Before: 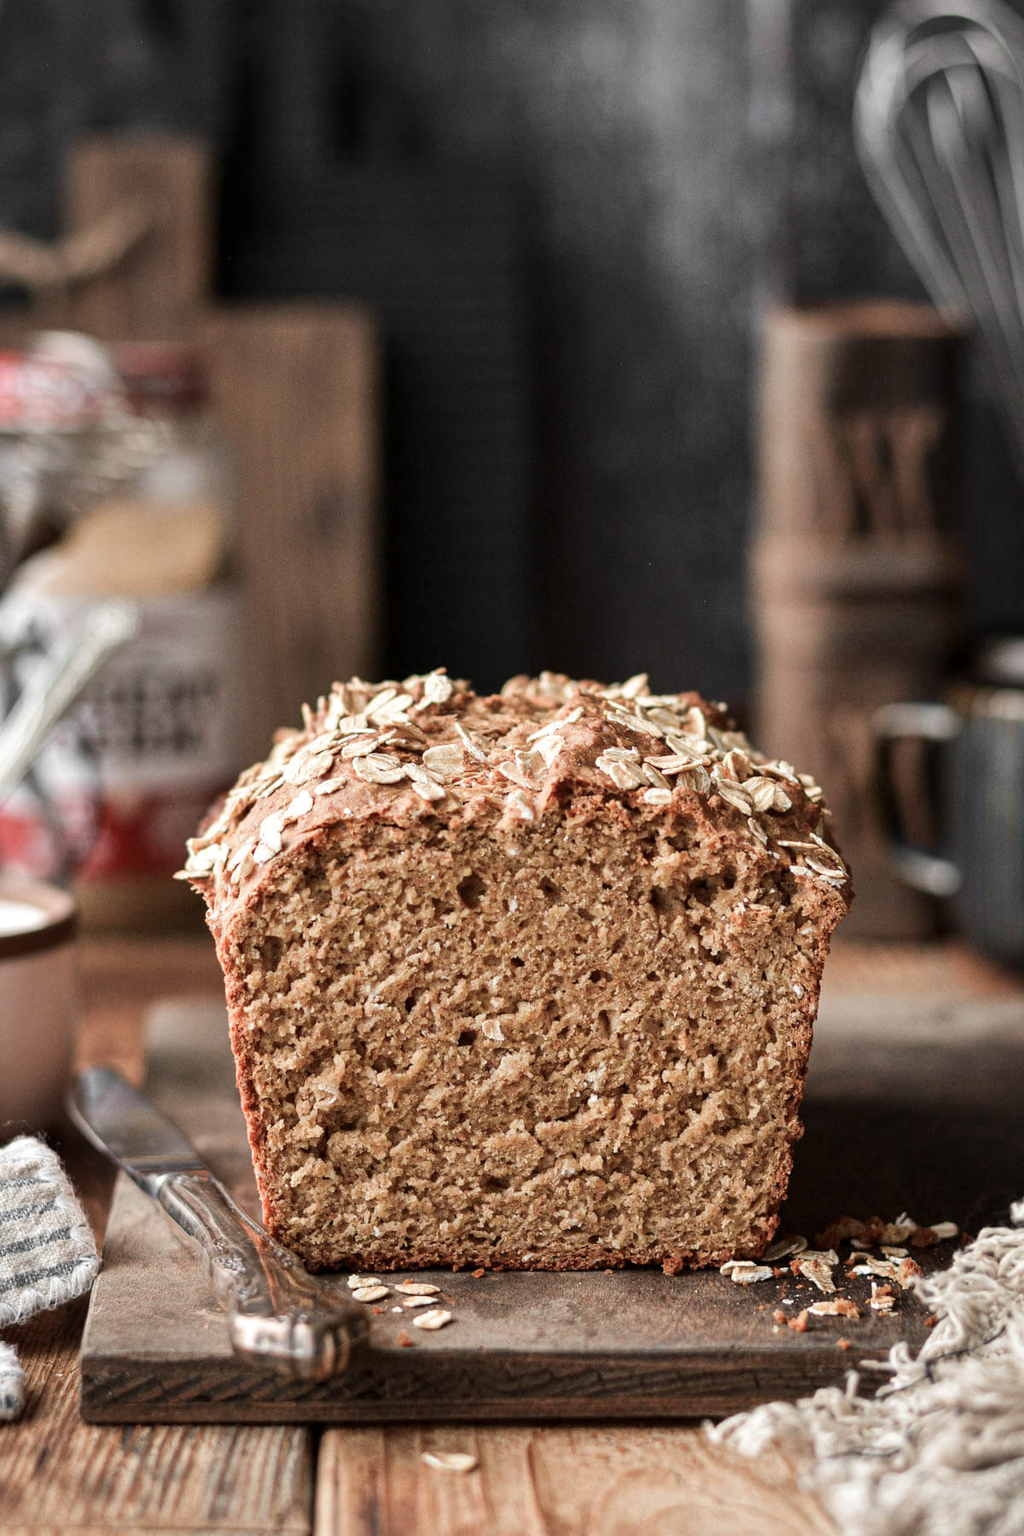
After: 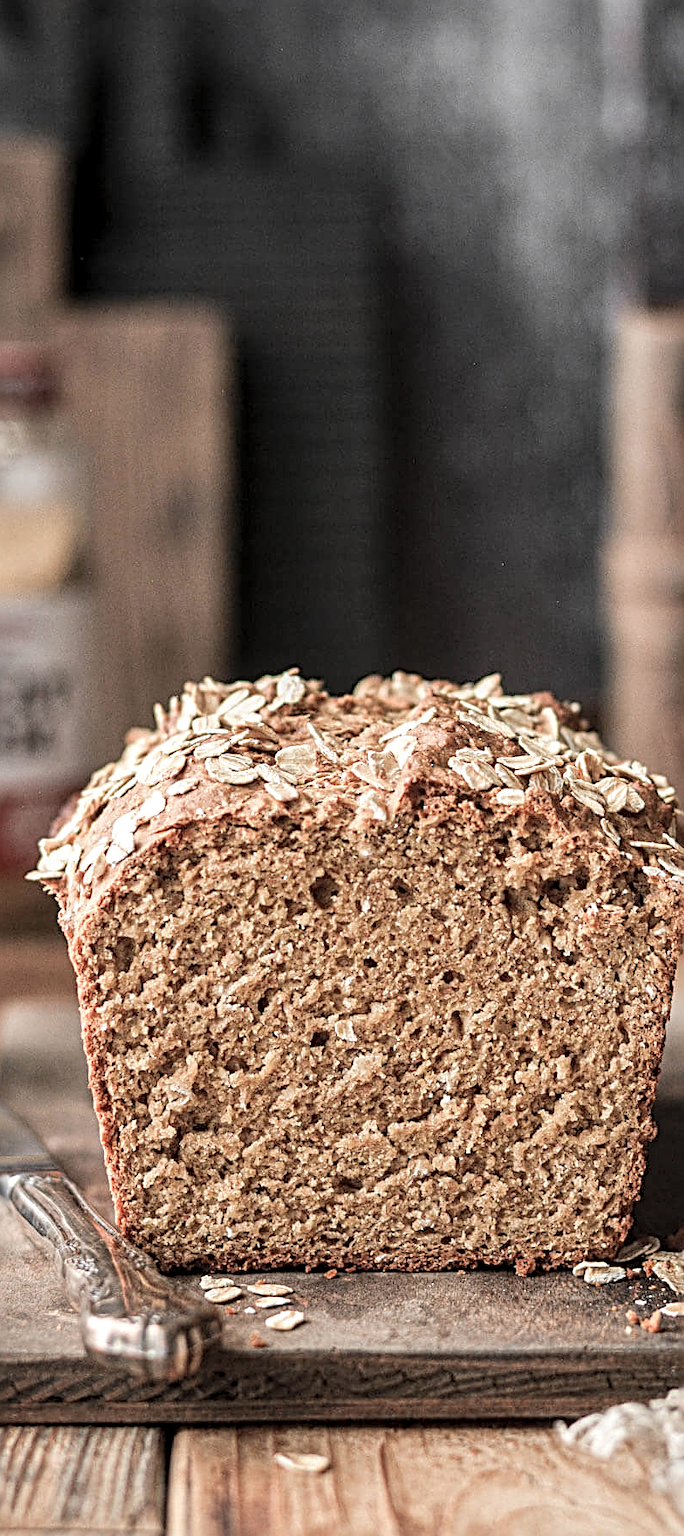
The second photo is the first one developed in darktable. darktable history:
color zones: curves: ch1 [(0, 0.469) (0.001, 0.469) (0.12, 0.446) (0.248, 0.469) (0.5, 0.5) (0.748, 0.5) (0.999, 0.469) (1, 0.469)]
crop and rotate: left 14.497%, right 18.664%
sharpen: radius 2.973, amount 0.757
contrast brightness saturation: brightness 0.137
exposure: exposure -0.002 EV, compensate exposure bias true, compensate highlight preservation false
local contrast: on, module defaults
